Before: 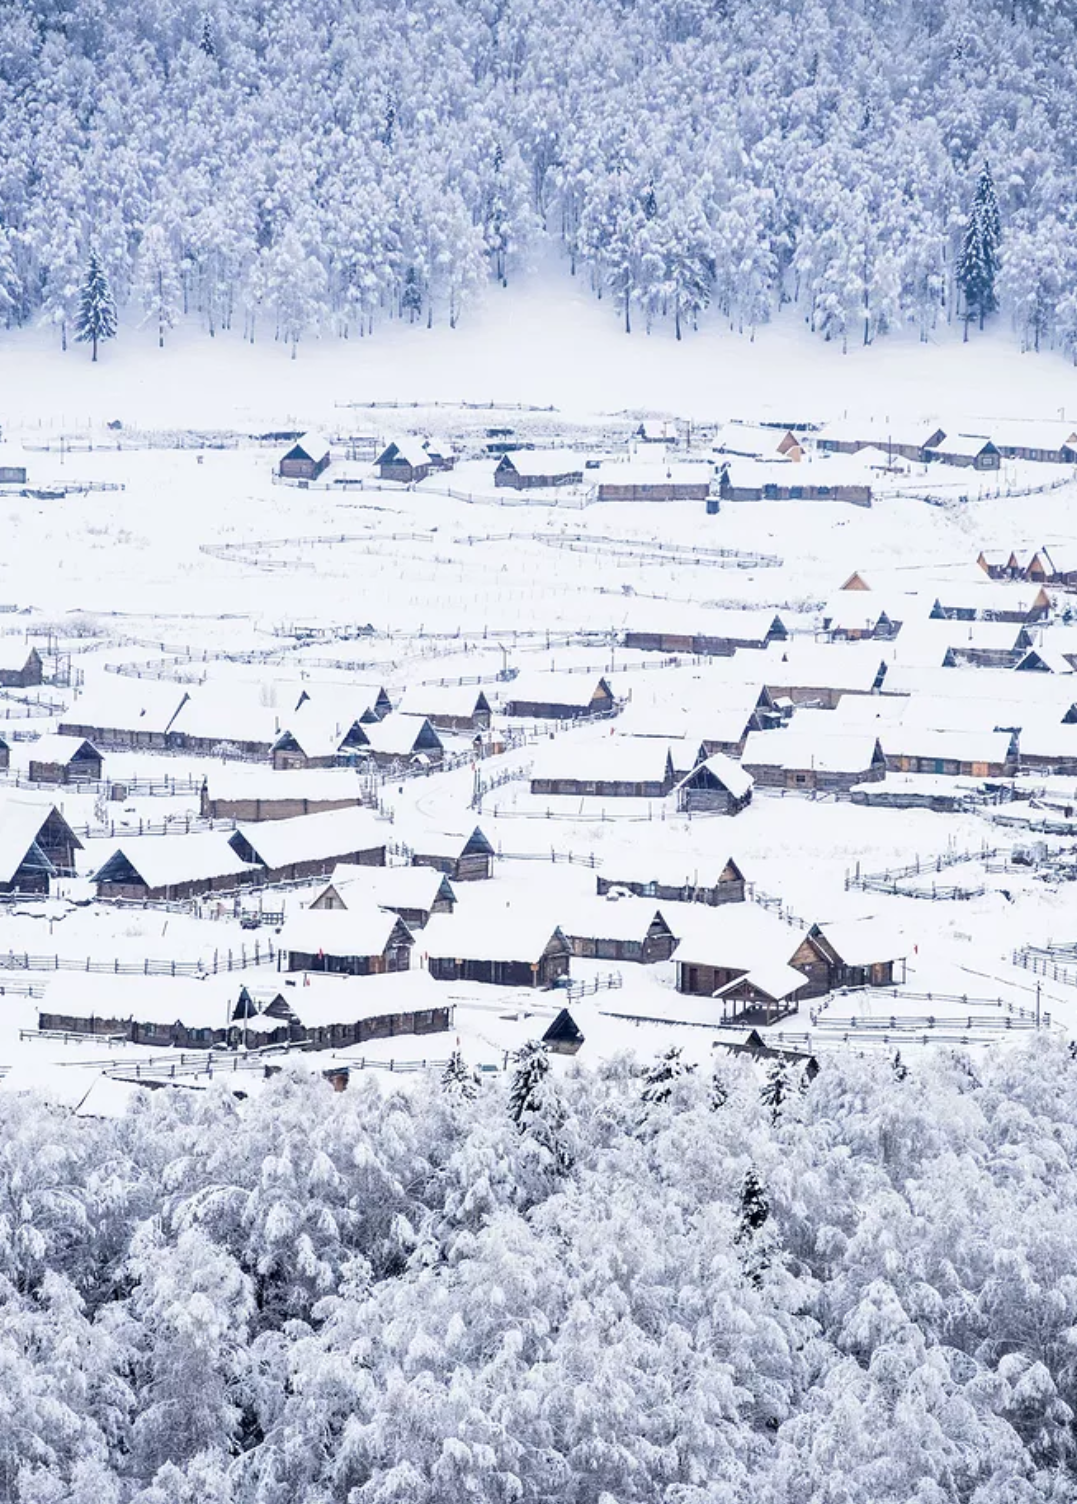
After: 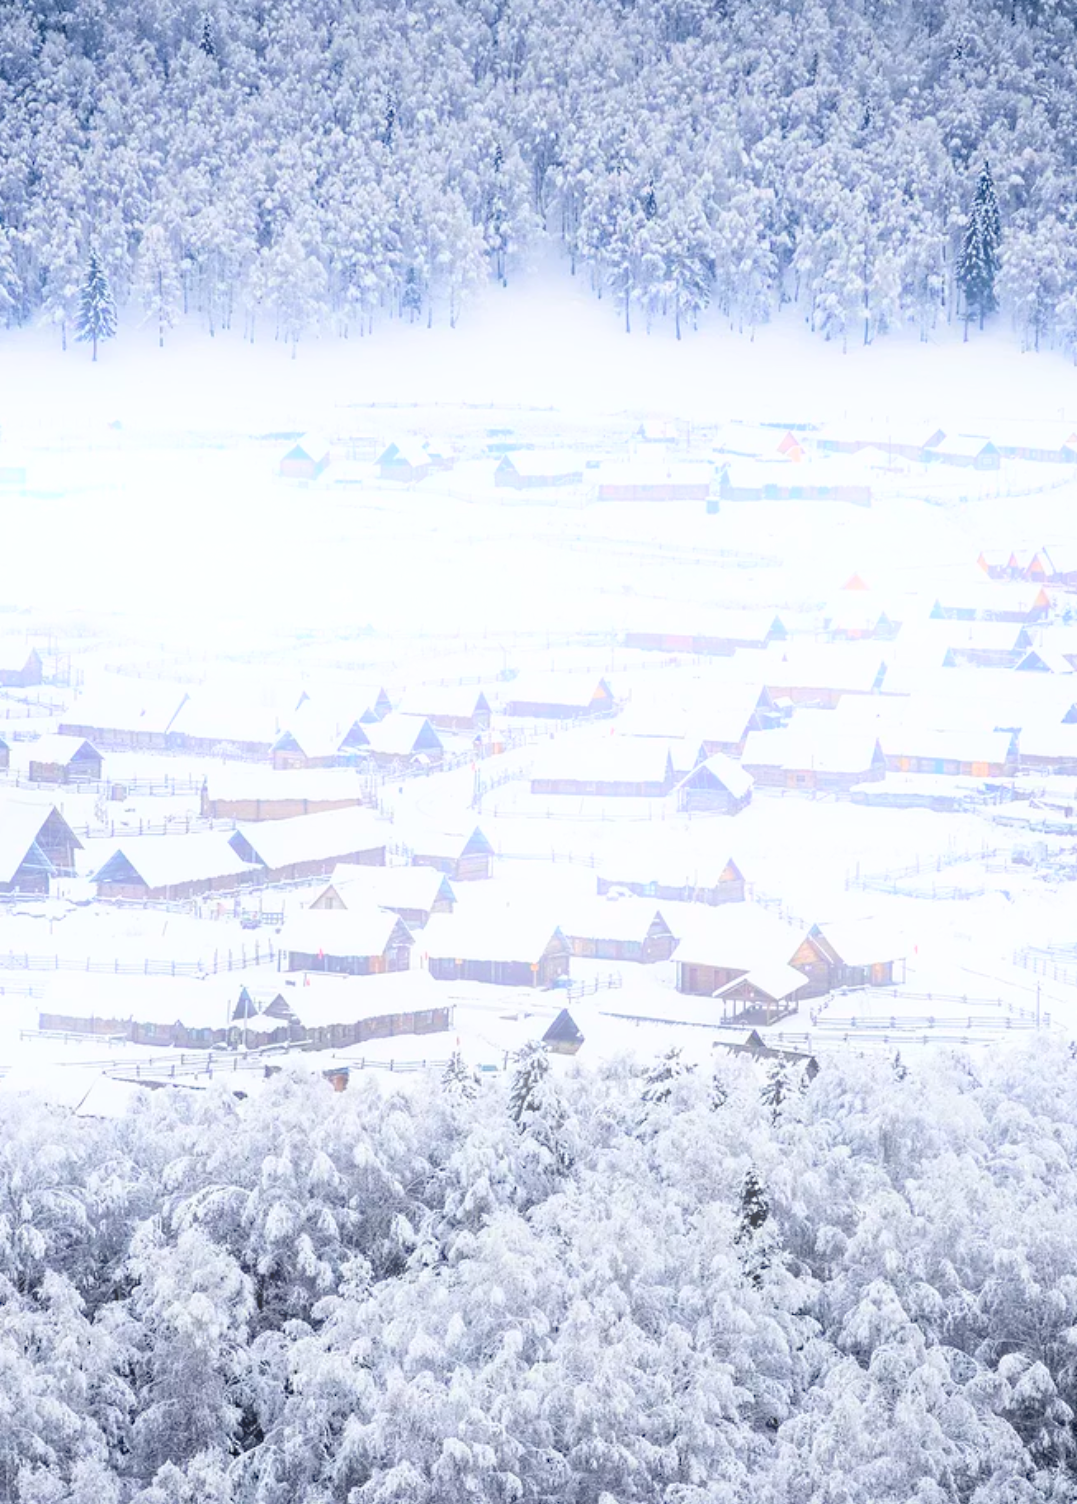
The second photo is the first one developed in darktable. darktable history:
bloom: size 16%, threshold 98%, strength 20%
haze removal: on, module defaults
